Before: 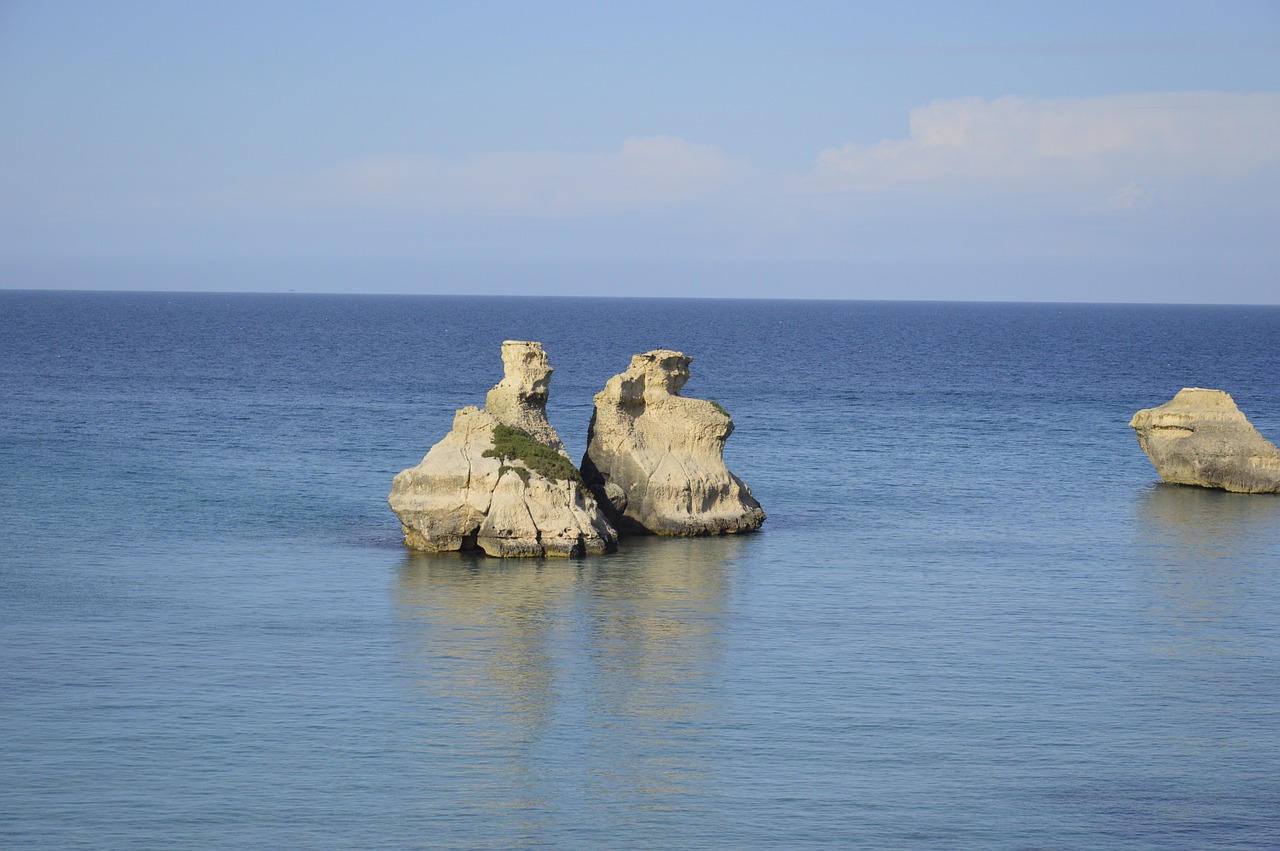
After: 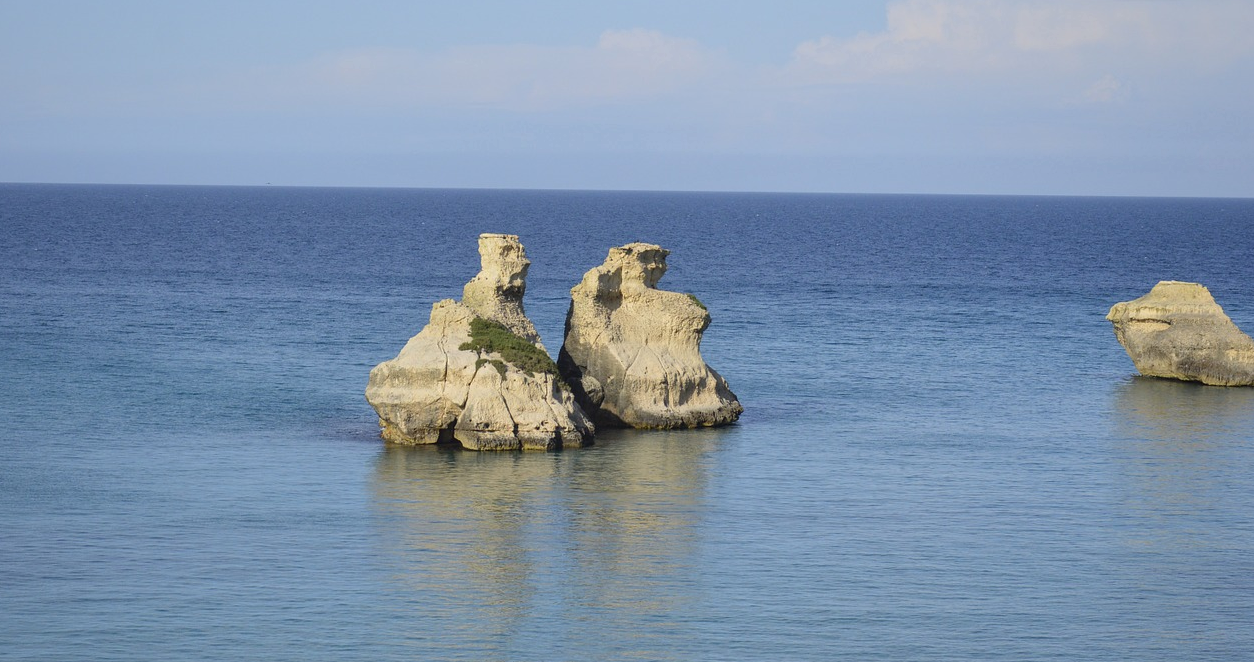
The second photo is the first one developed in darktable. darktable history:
local contrast: detail 110%
crop and rotate: left 1.829%, top 12.794%, right 0.186%, bottom 9.394%
